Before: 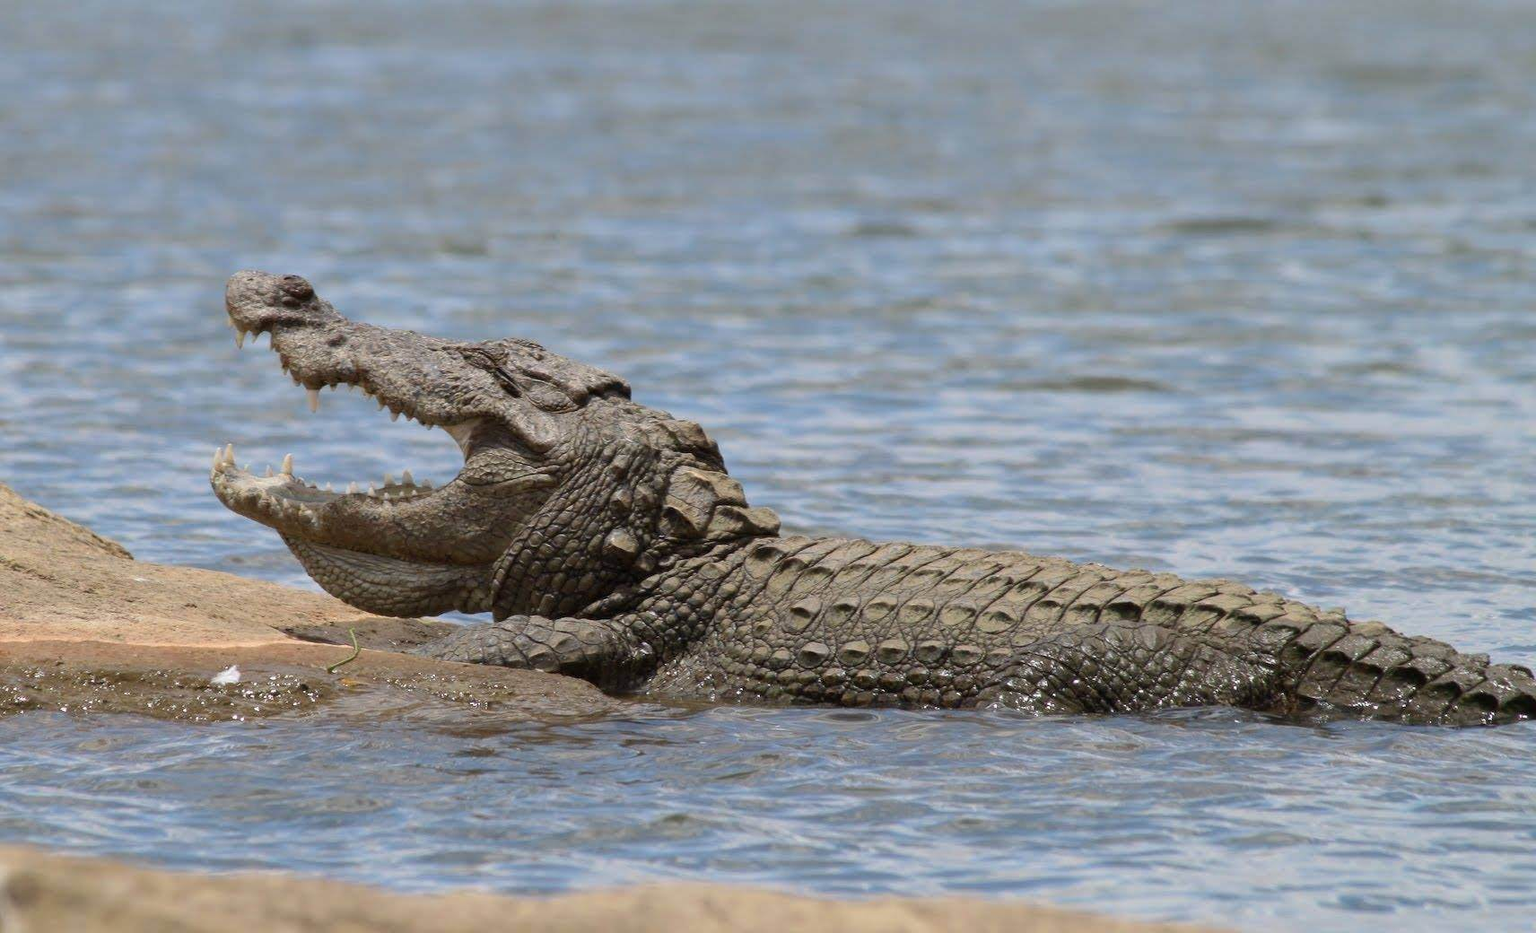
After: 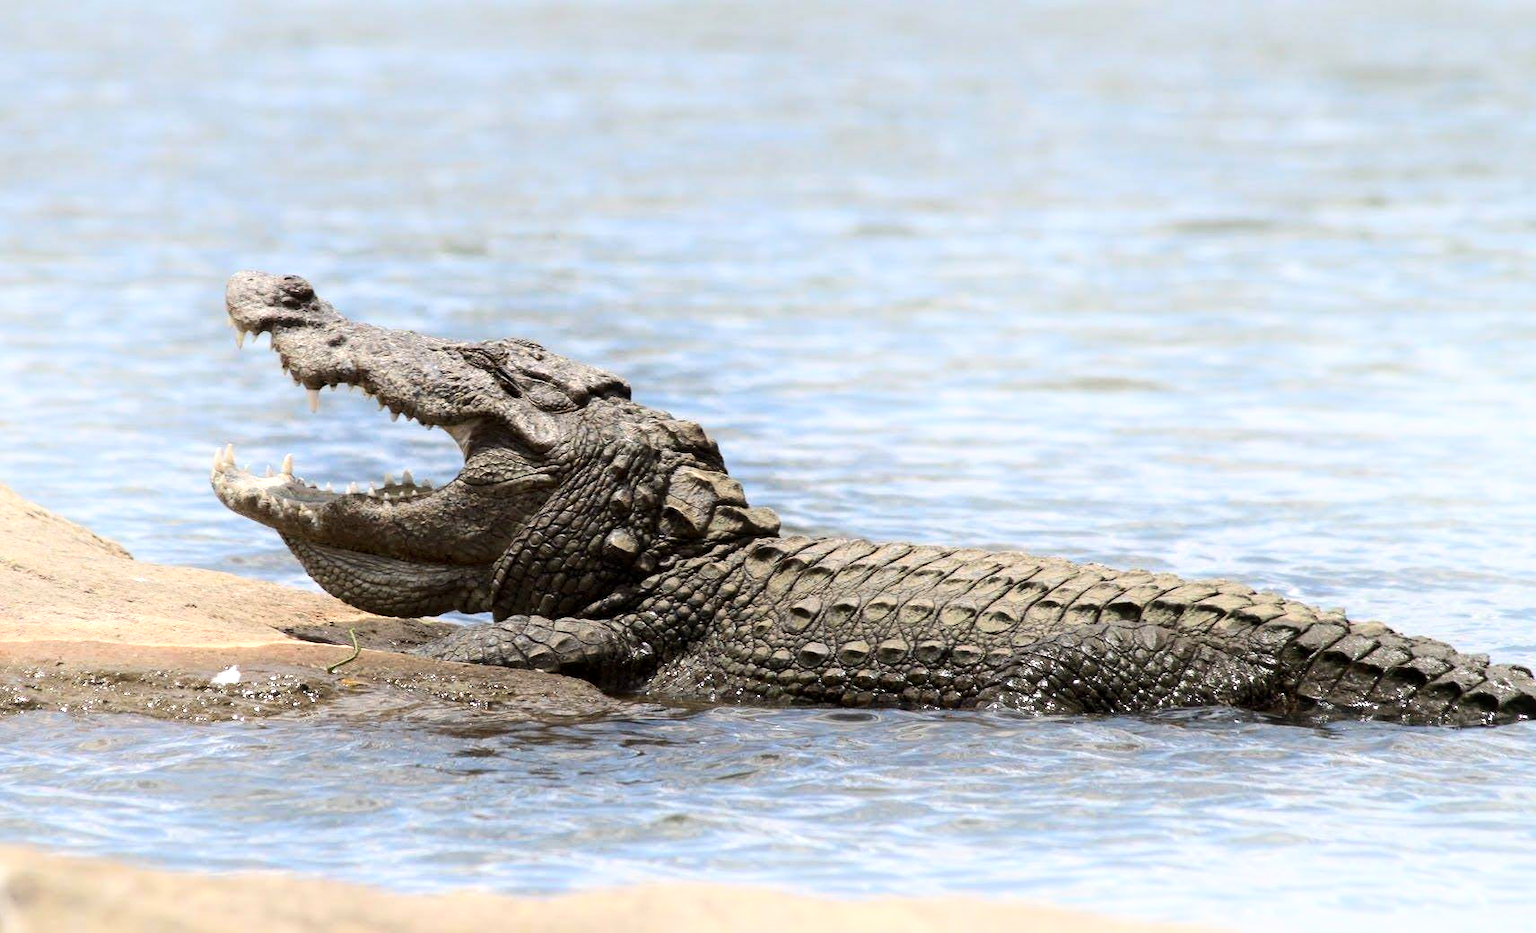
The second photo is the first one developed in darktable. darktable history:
color correction: highlights b* 0.043
shadows and highlights: shadows -21.38, highlights 98.32, soften with gaussian
tone equalizer: -8 EV -0.723 EV, -7 EV -0.684 EV, -6 EV -0.613 EV, -5 EV -0.393 EV, -3 EV 0.4 EV, -2 EV 0.6 EV, -1 EV 0.685 EV, +0 EV 0.749 EV, edges refinement/feathering 500, mask exposure compensation -1.57 EV, preserve details no
local contrast: mode bilateral grid, contrast 30, coarseness 25, midtone range 0.2
